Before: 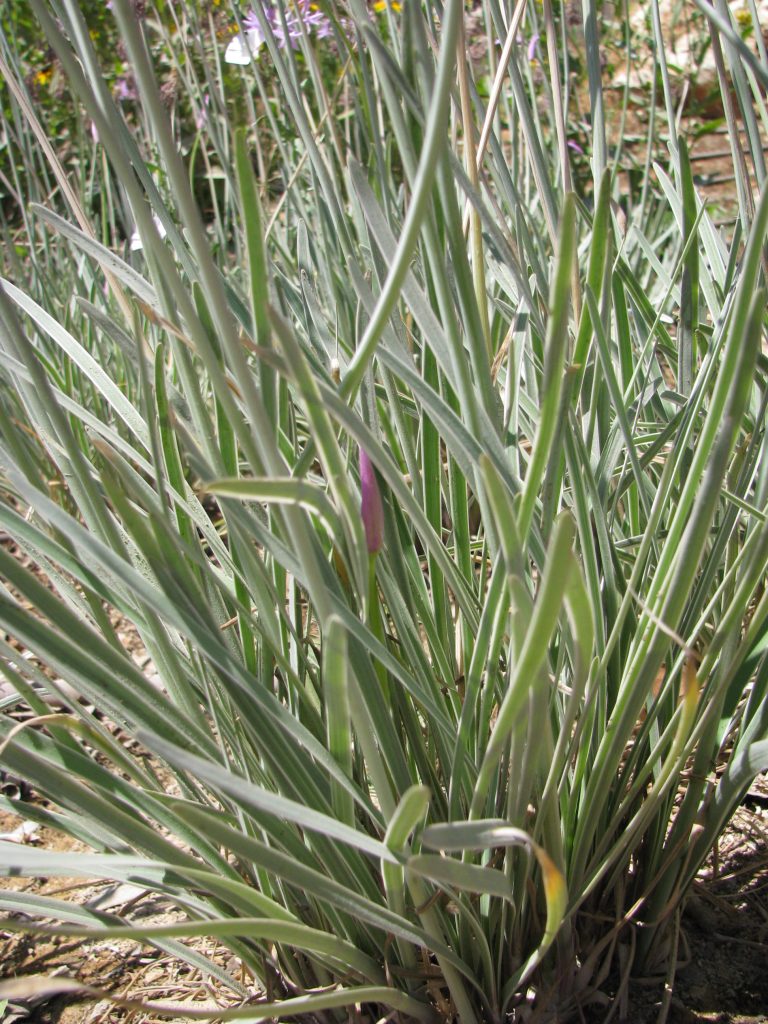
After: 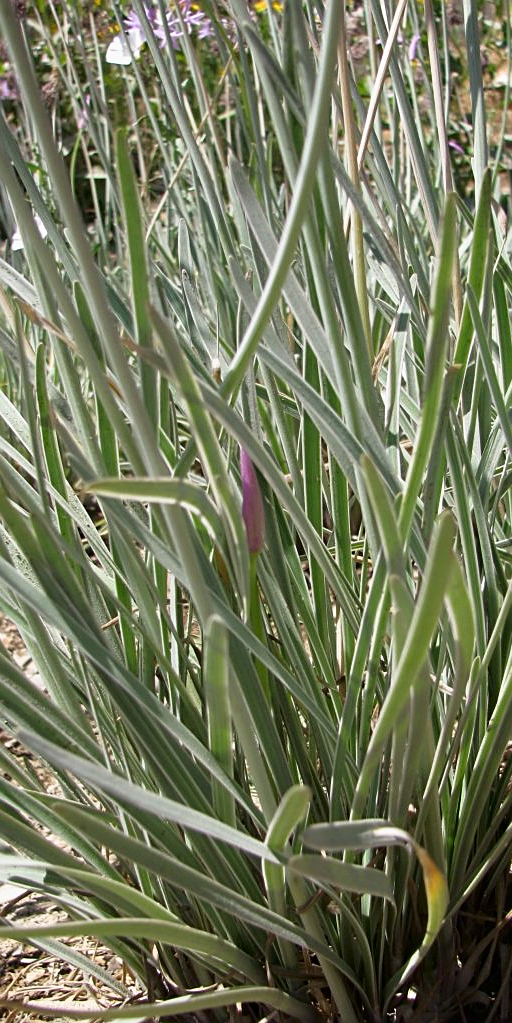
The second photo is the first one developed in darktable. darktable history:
sharpen: on, module defaults
shadows and highlights: shadows -63.23, white point adjustment -5.1, highlights 59.88
exposure: exposure -0.109 EV, compensate highlight preservation false
crop and rotate: left 15.569%, right 17.709%
